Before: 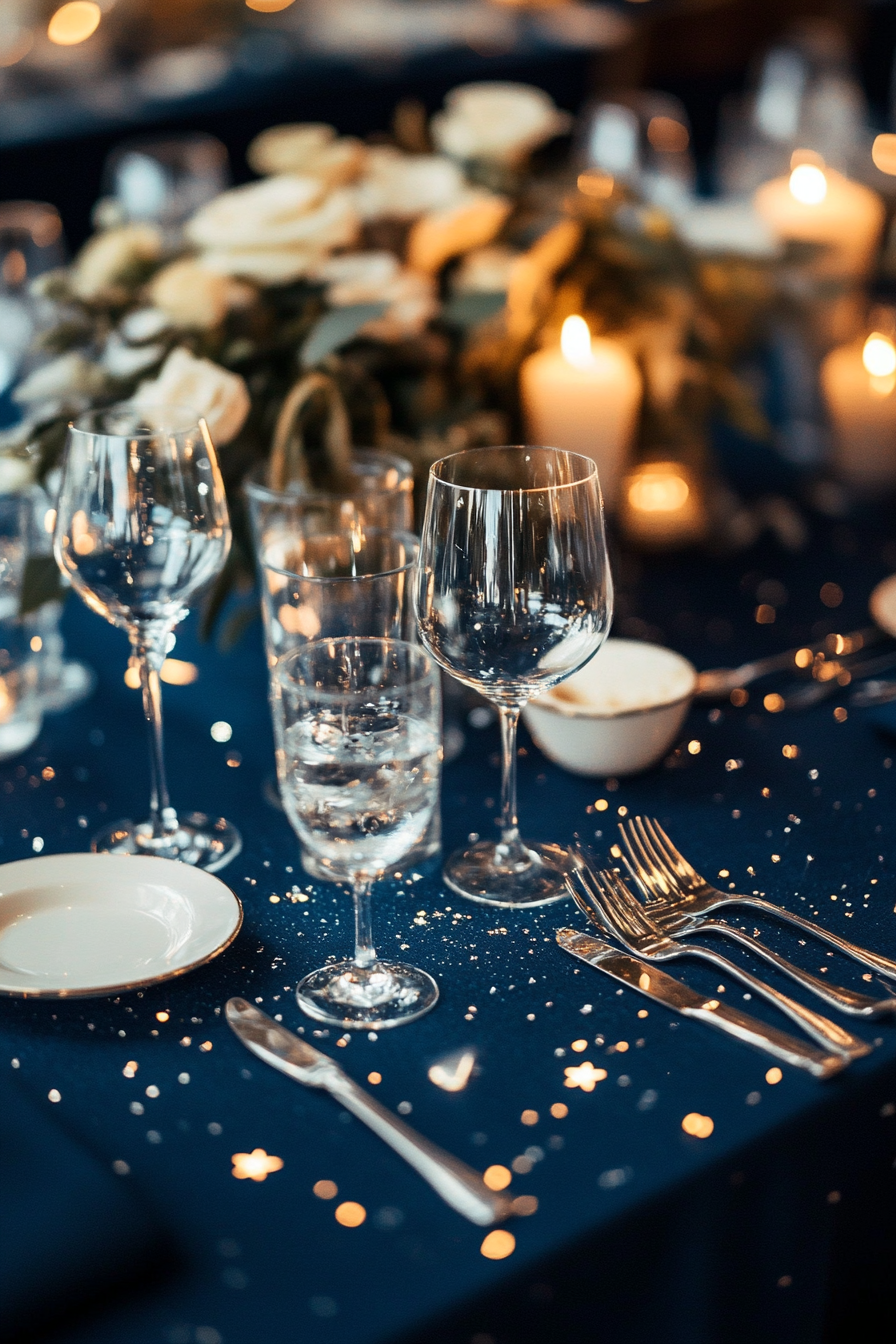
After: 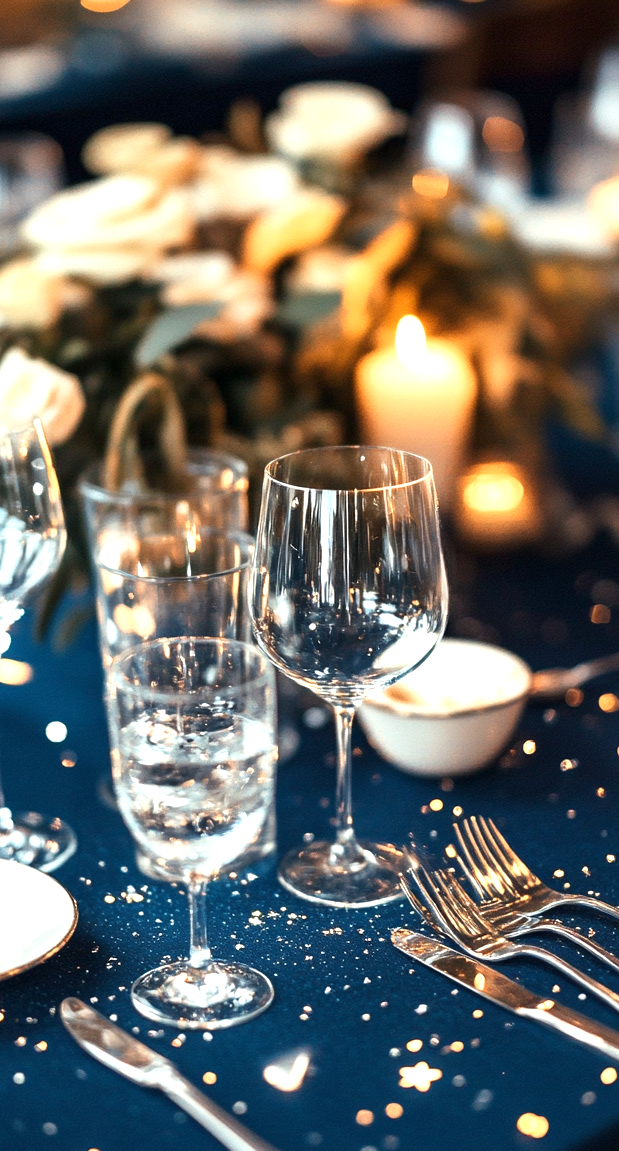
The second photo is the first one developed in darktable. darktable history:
crop: left 18.486%, right 12.383%, bottom 14.321%
exposure: exposure 0.77 EV, compensate exposure bias true, compensate highlight preservation false
